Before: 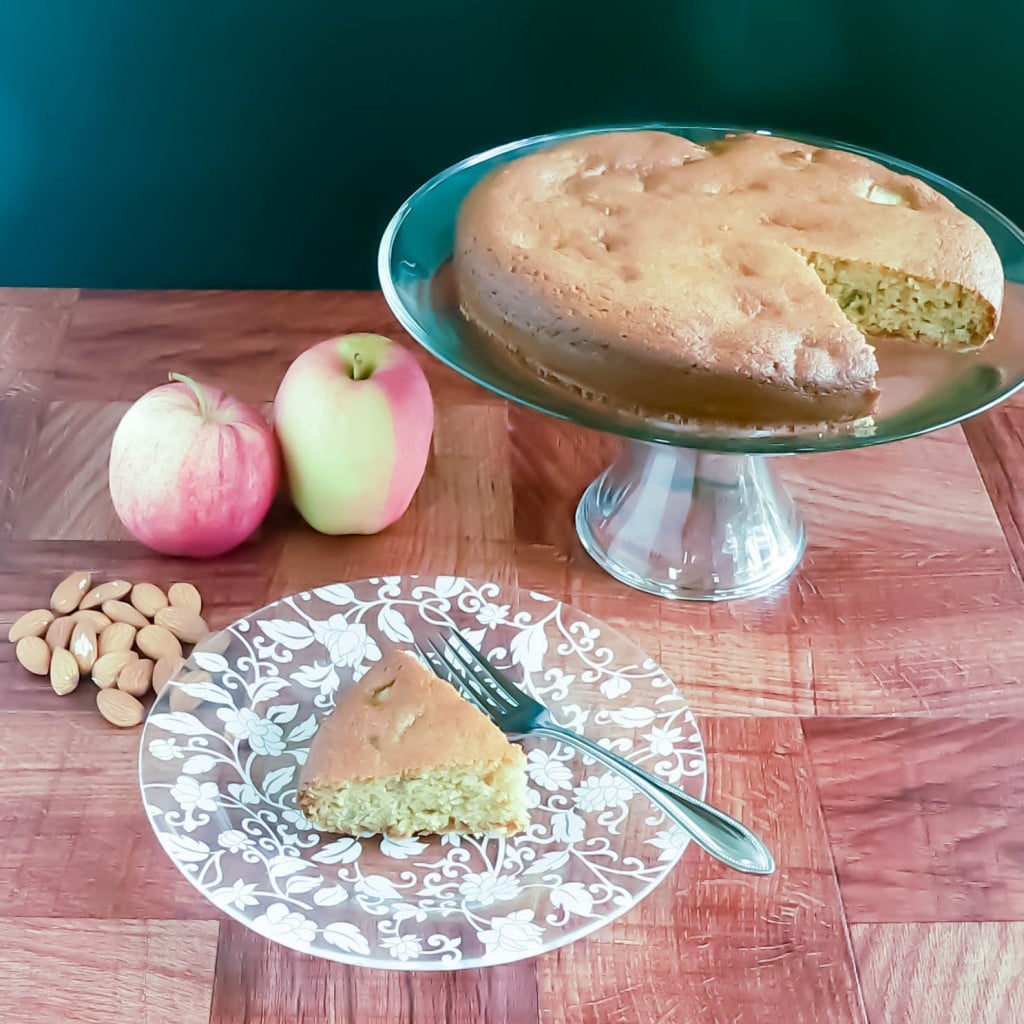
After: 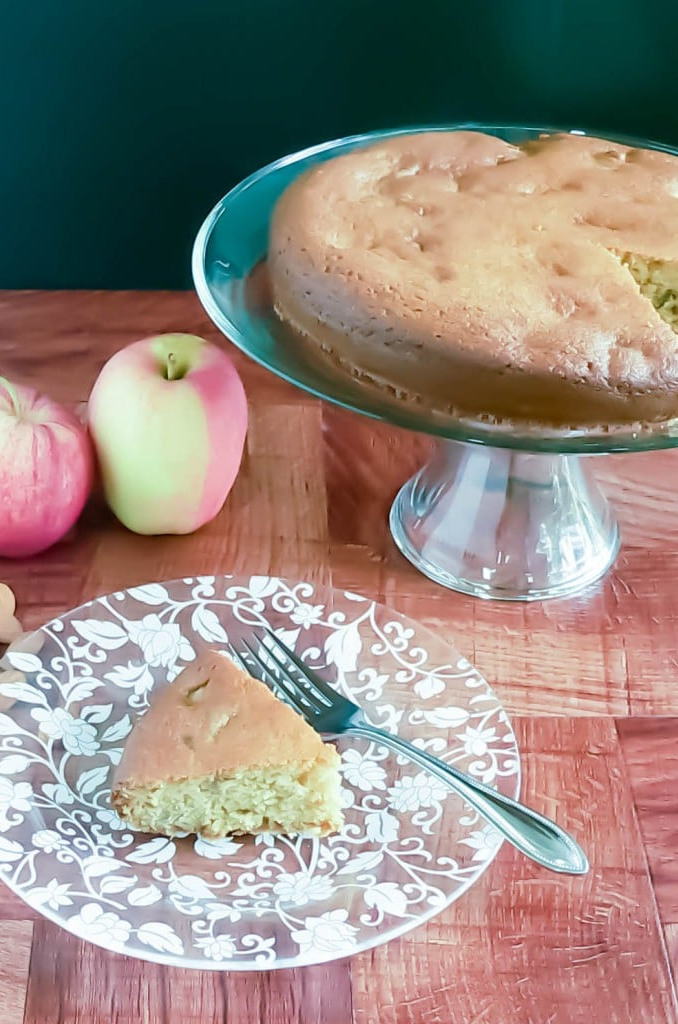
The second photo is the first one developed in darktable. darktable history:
crop and rotate: left 18.245%, right 15.544%
